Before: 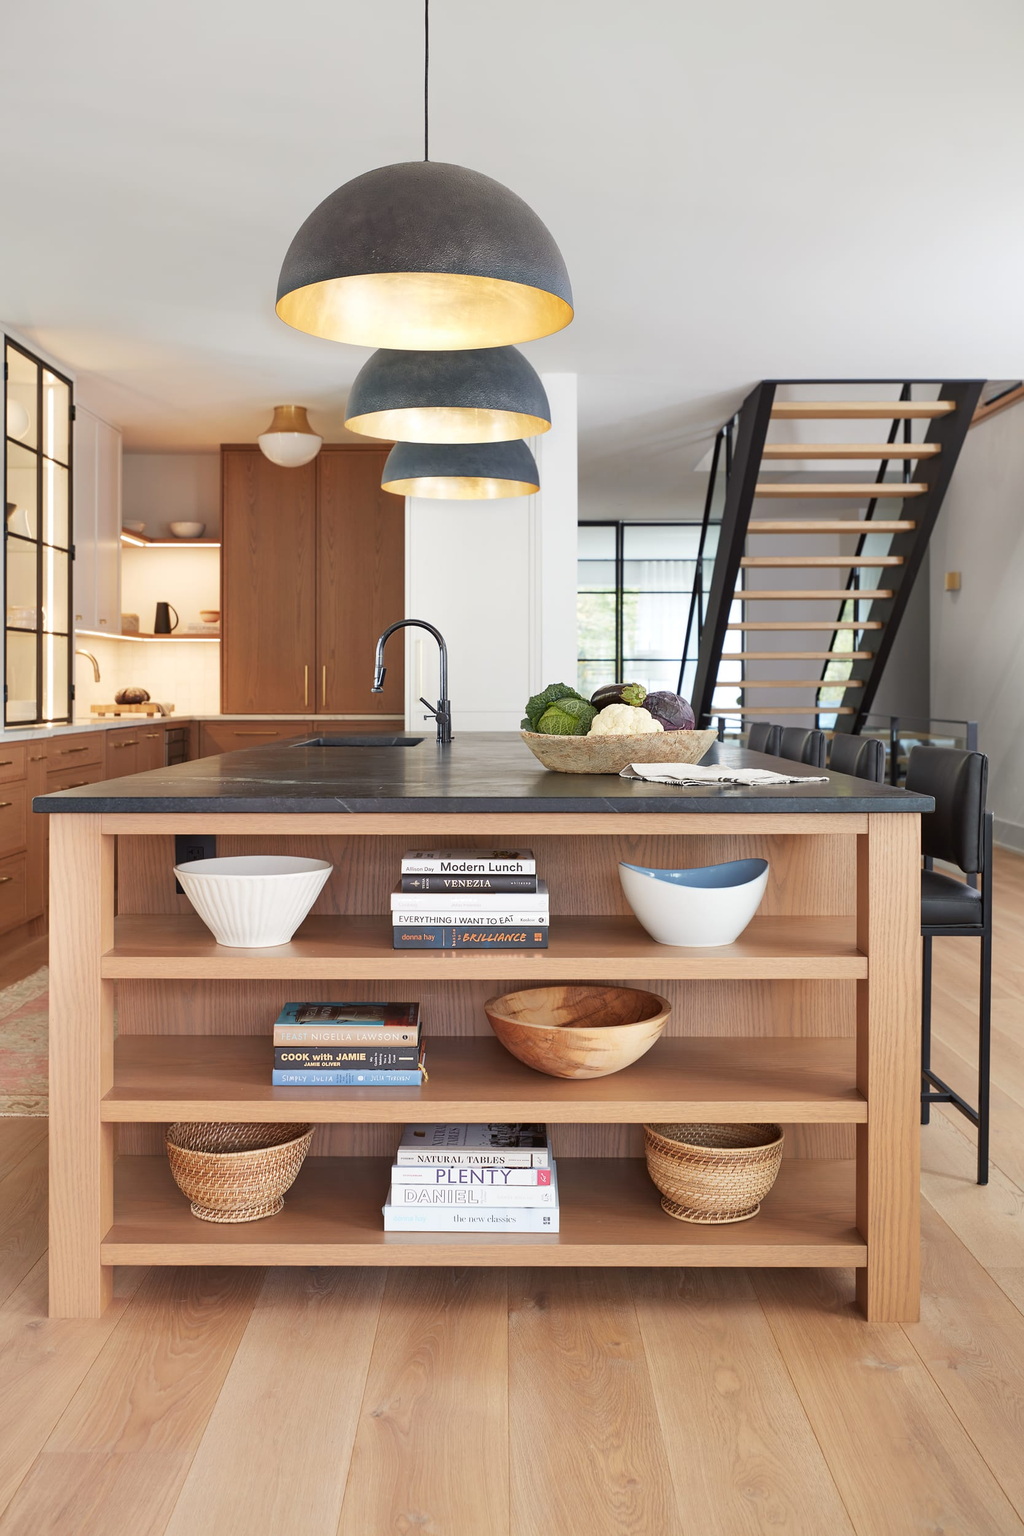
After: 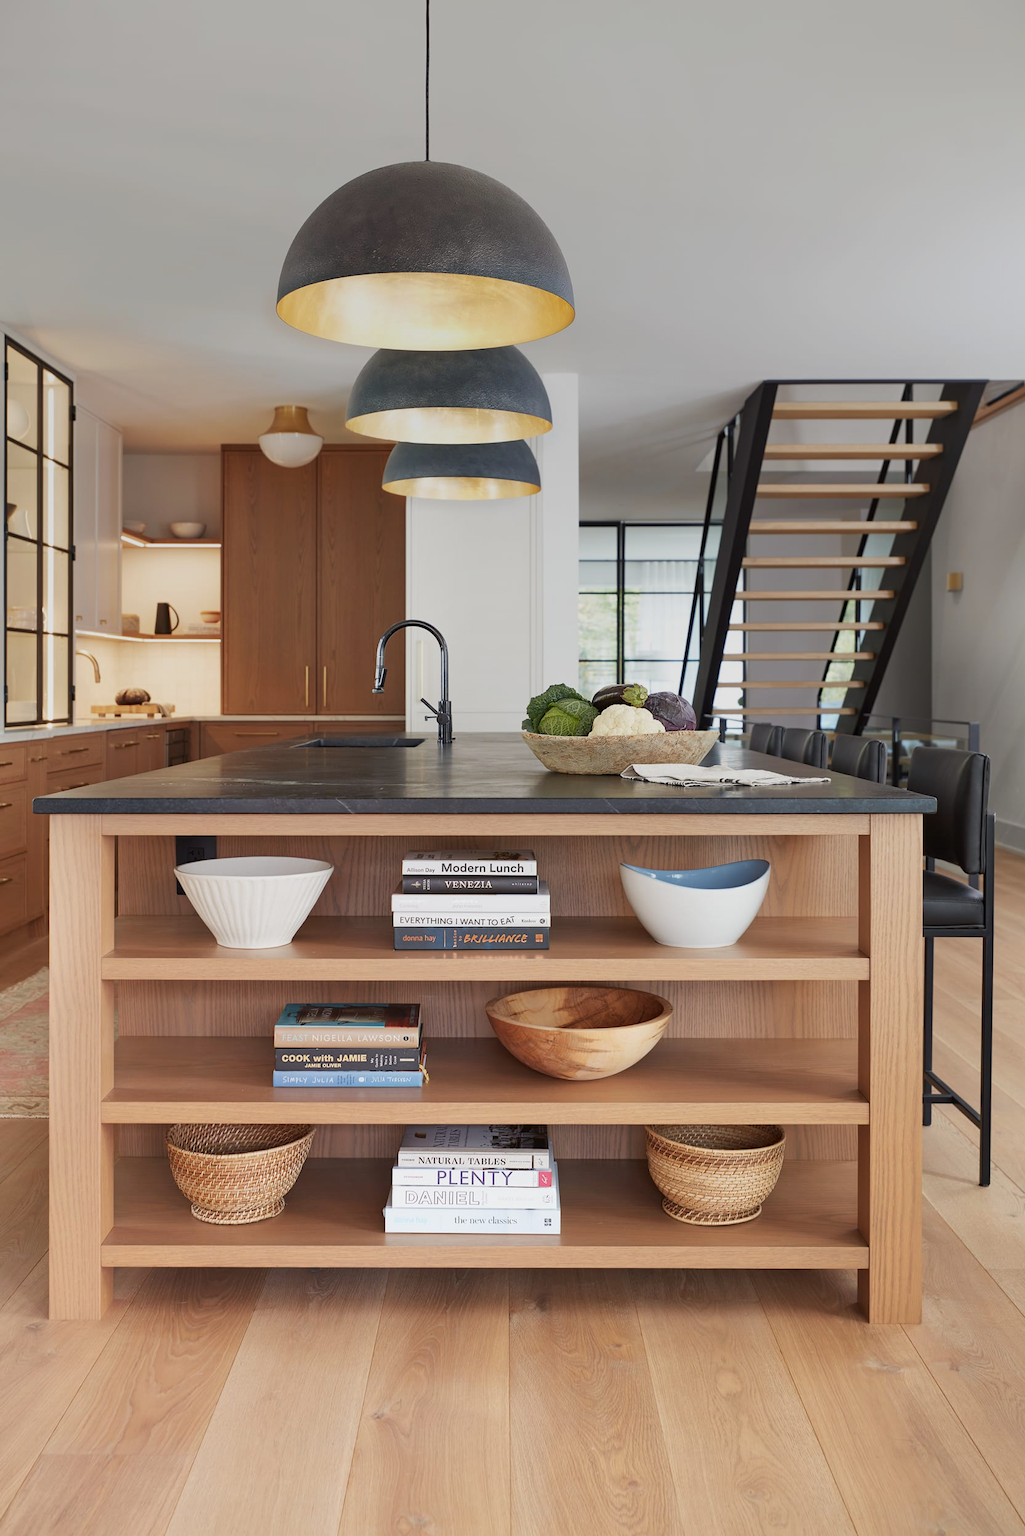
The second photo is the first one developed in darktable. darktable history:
crop: top 0.05%, bottom 0.098%
graduated density: rotation -0.352°, offset 57.64
